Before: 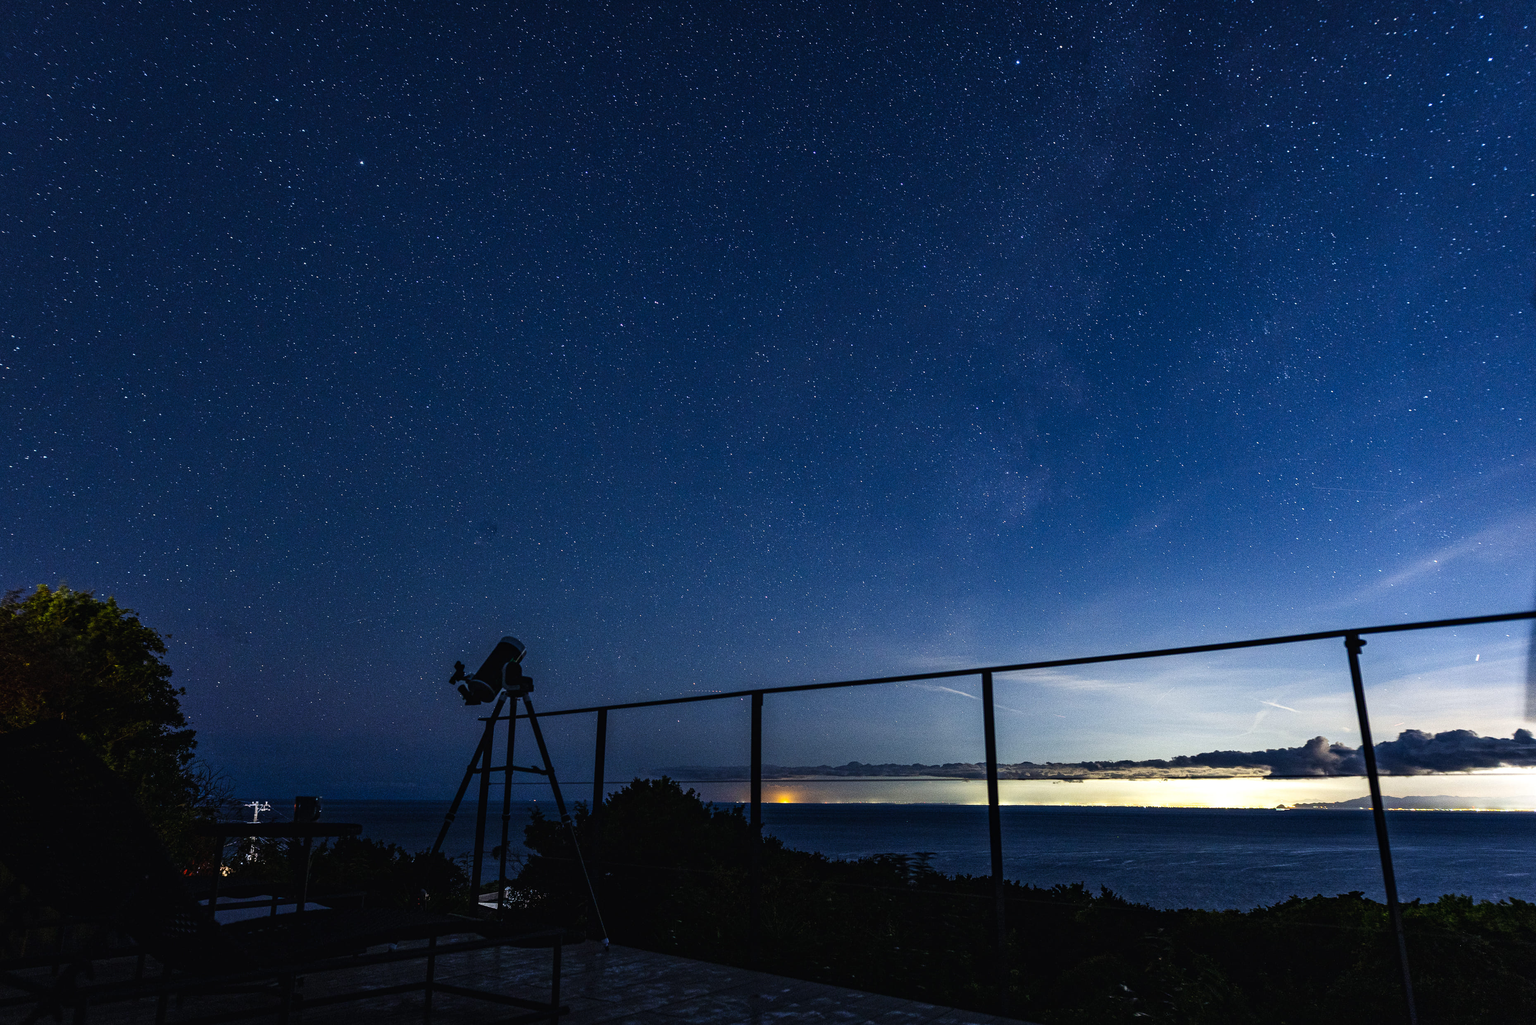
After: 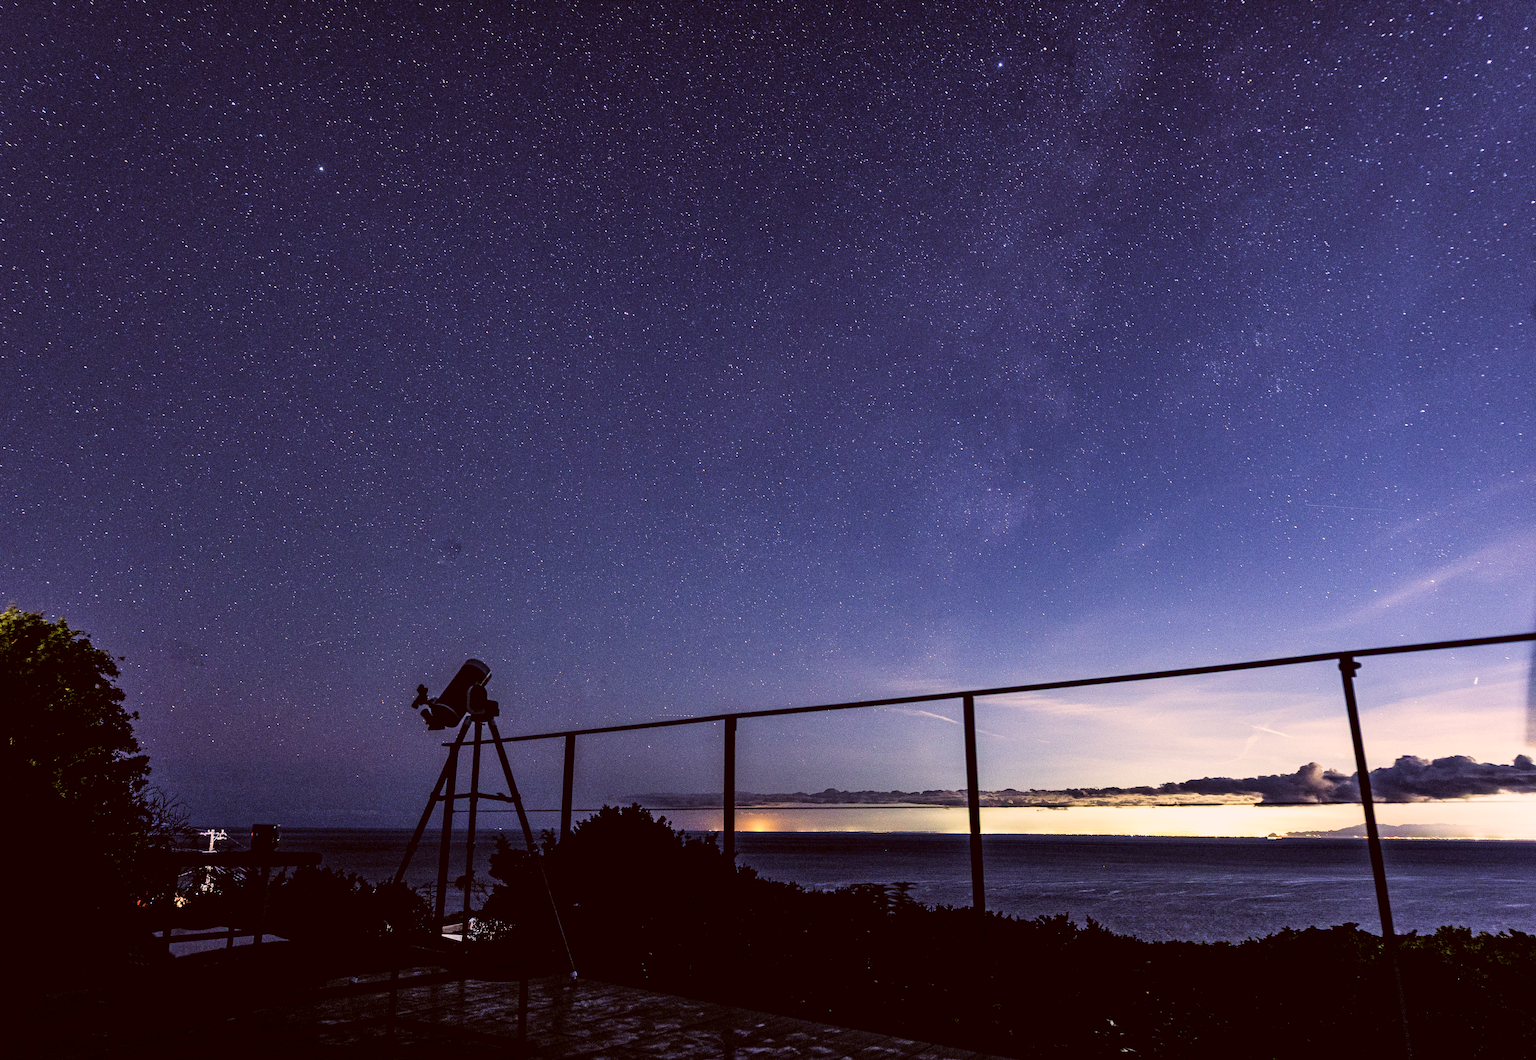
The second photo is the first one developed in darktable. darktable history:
color correction: highlights a* 10.21, highlights b* 9.79, shadows a* 8.05, shadows b* 7.78, saturation 0.821
filmic rgb: black relative exposure -7.58 EV, white relative exposure 4.64 EV, target black luminance 0%, hardness 3.58, latitude 50.35%, contrast 1.038, highlights saturation mix 8.92%, shadows ↔ highlights balance -0.199%, iterations of high-quality reconstruction 0
exposure: black level correction 0, exposure 0.901 EV, compensate exposure bias true, compensate highlight preservation false
velvia: strength 36.47%
crop and rotate: left 3.367%
shadows and highlights: shadows 32.35, highlights -32.47, soften with gaussian
